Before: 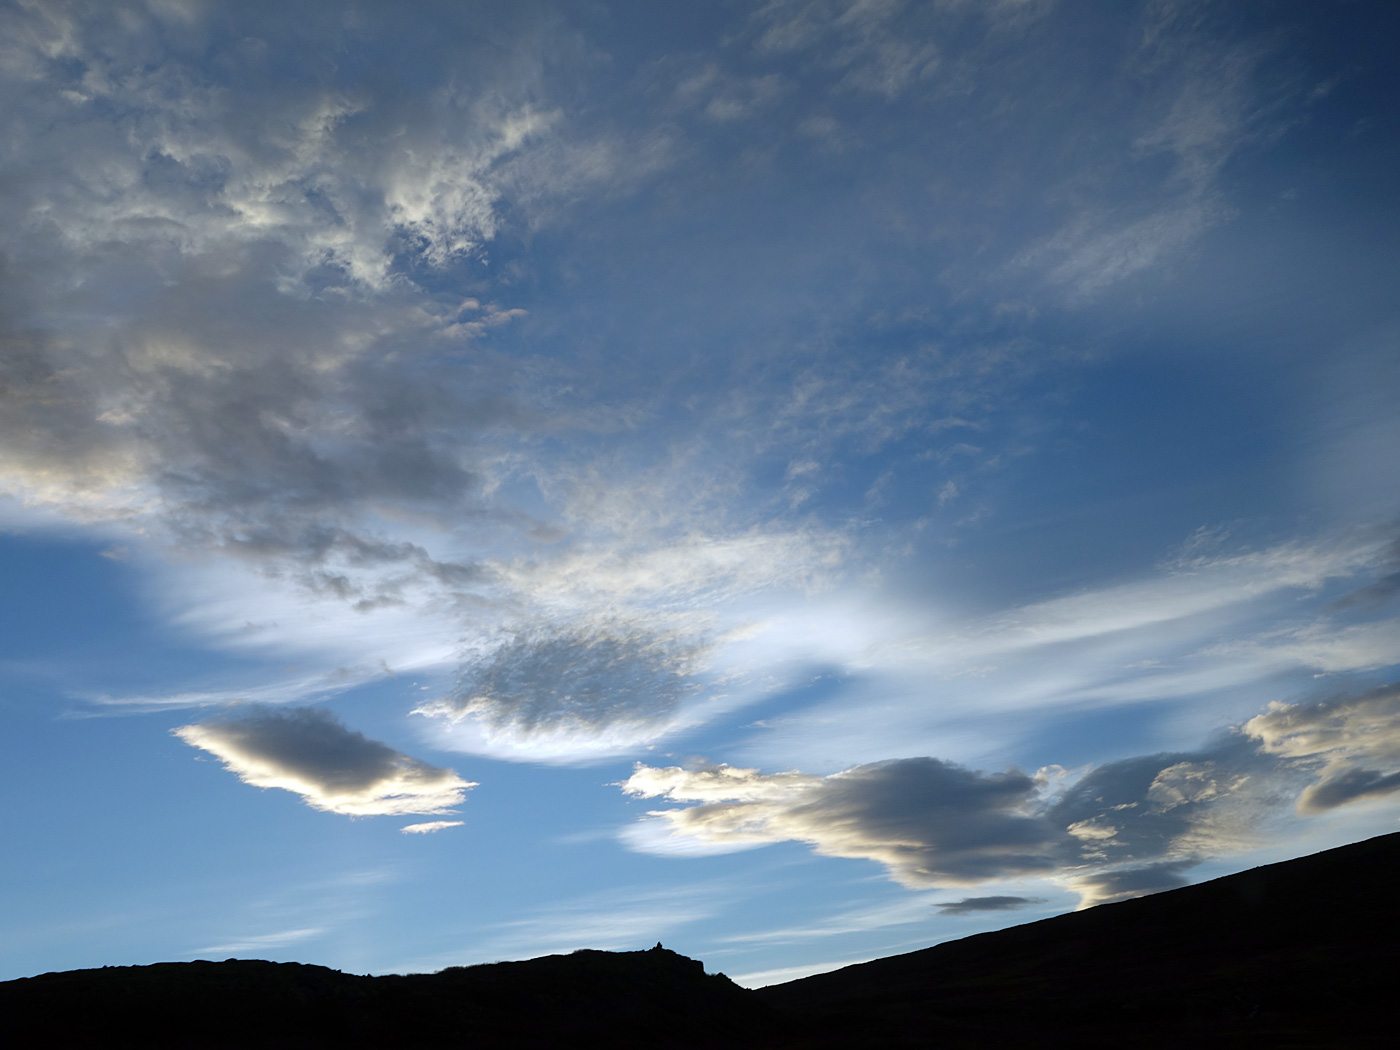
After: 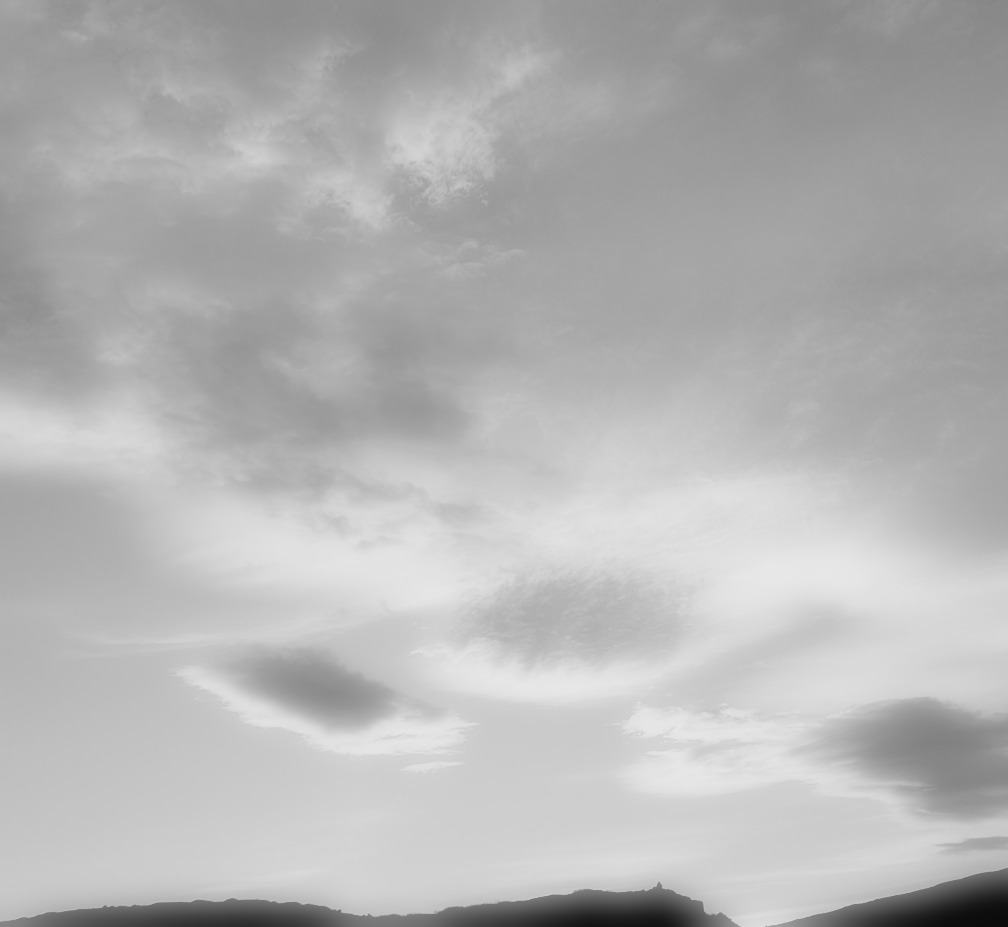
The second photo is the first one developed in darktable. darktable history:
soften: on, module defaults
filmic rgb: black relative exposure -8.54 EV, white relative exposure 5.52 EV, hardness 3.39, contrast 1.016
contrast brightness saturation: contrast -0.05, saturation -0.41
crop: top 5.803%, right 27.864%, bottom 5.804%
color calibration: output gray [0.246, 0.254, 0.501, 0], gray › normalize channels true, illuminant same as pipeline (D50), adaptation XYZ, x 0.346, y 0.359, gamut compression 0
exposure: black level correction 0, exposure 1 EV, compensate exposure bias true, compensate highlight preservation false
